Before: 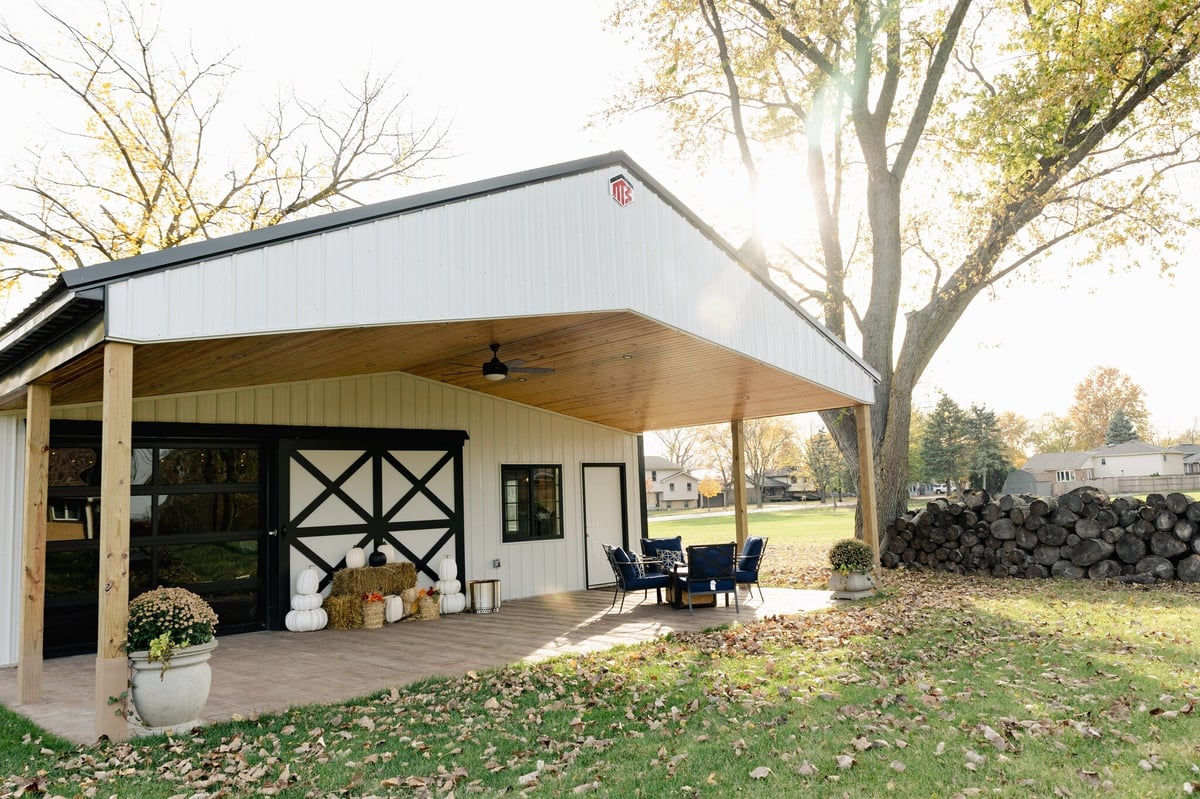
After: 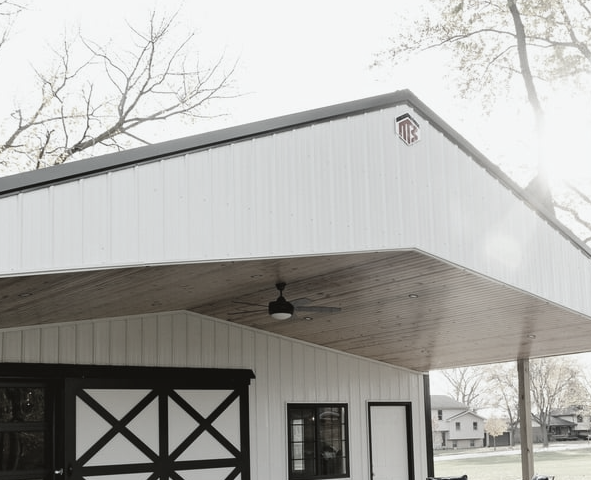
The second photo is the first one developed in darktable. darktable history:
color balance: lift [1.004, 1.002, 1.002, 0.998], gamma [1, 1.007, 1.002, 0.993], gain [1, 0.977, 1.013, 1.023], contrast -3.64%
crop: left 17.835%, top 7.675%, right 32.881%, bottom 32.213%
color correction: saturation 0.2
